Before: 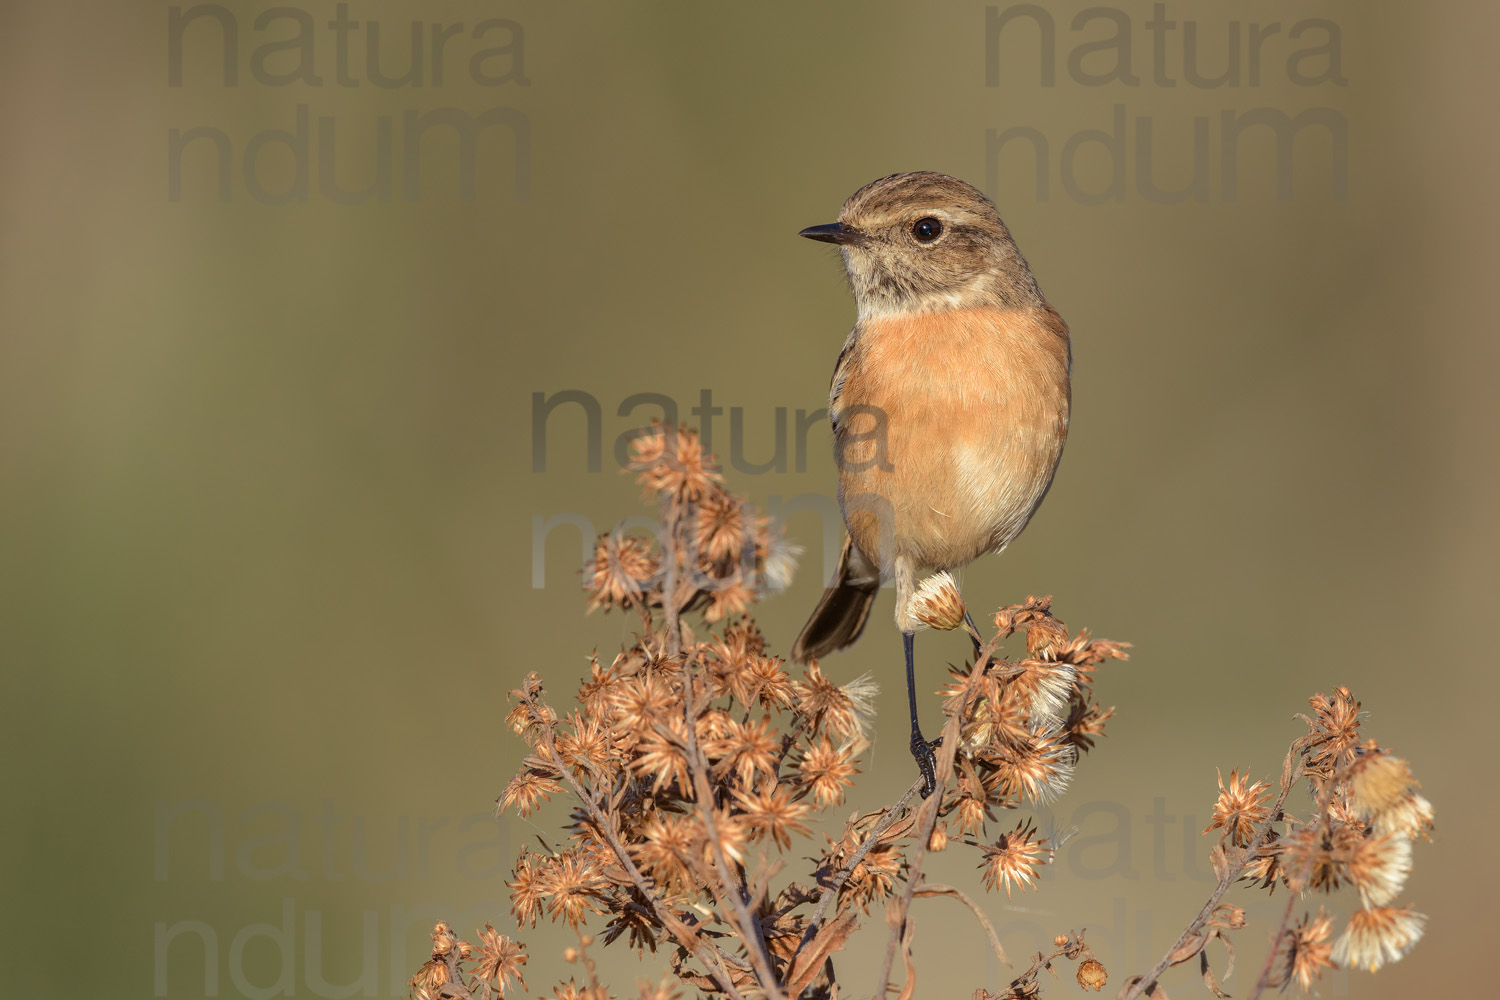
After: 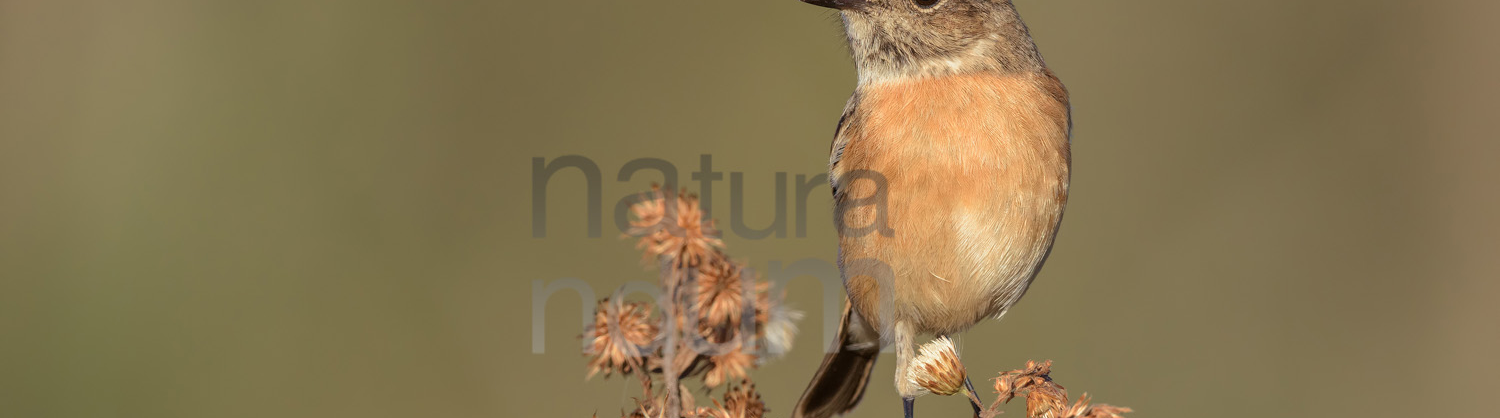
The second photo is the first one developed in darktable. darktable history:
crop and rotate: top 23.569%, bottom 34.601%
